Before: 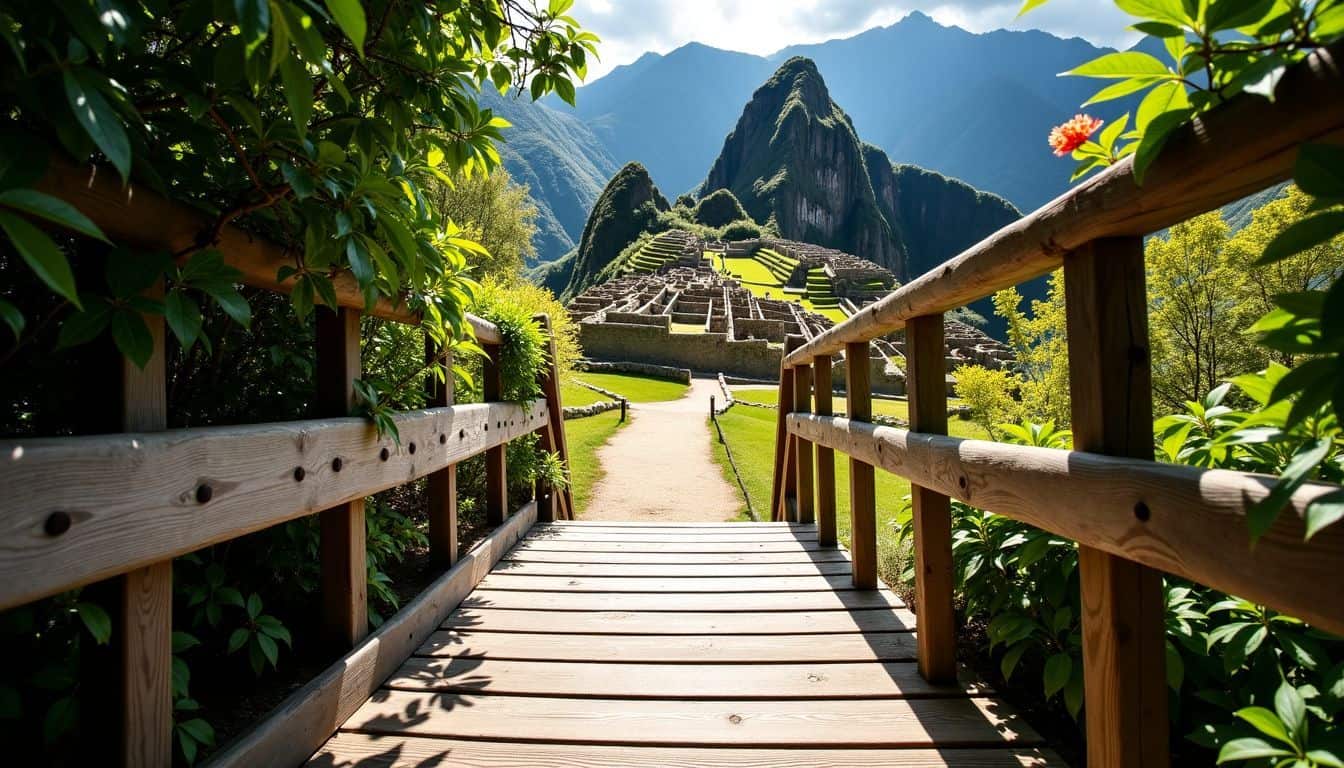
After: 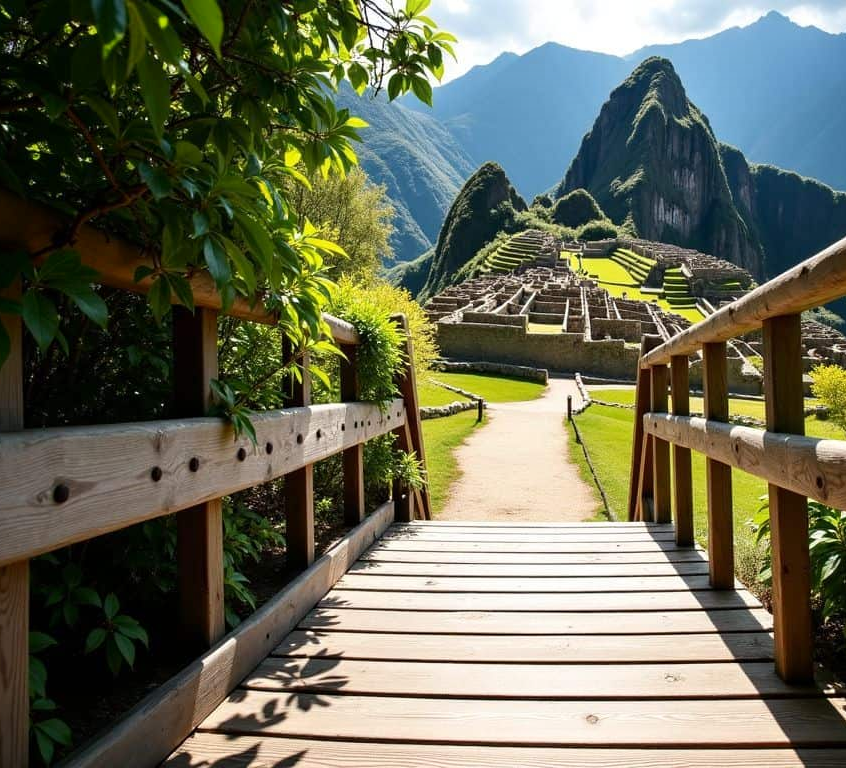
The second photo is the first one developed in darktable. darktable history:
shadows and highlights: shadows -22.58, highlights 45.09, soften with gaussian
crop: left 10.655%, right 26.342%
